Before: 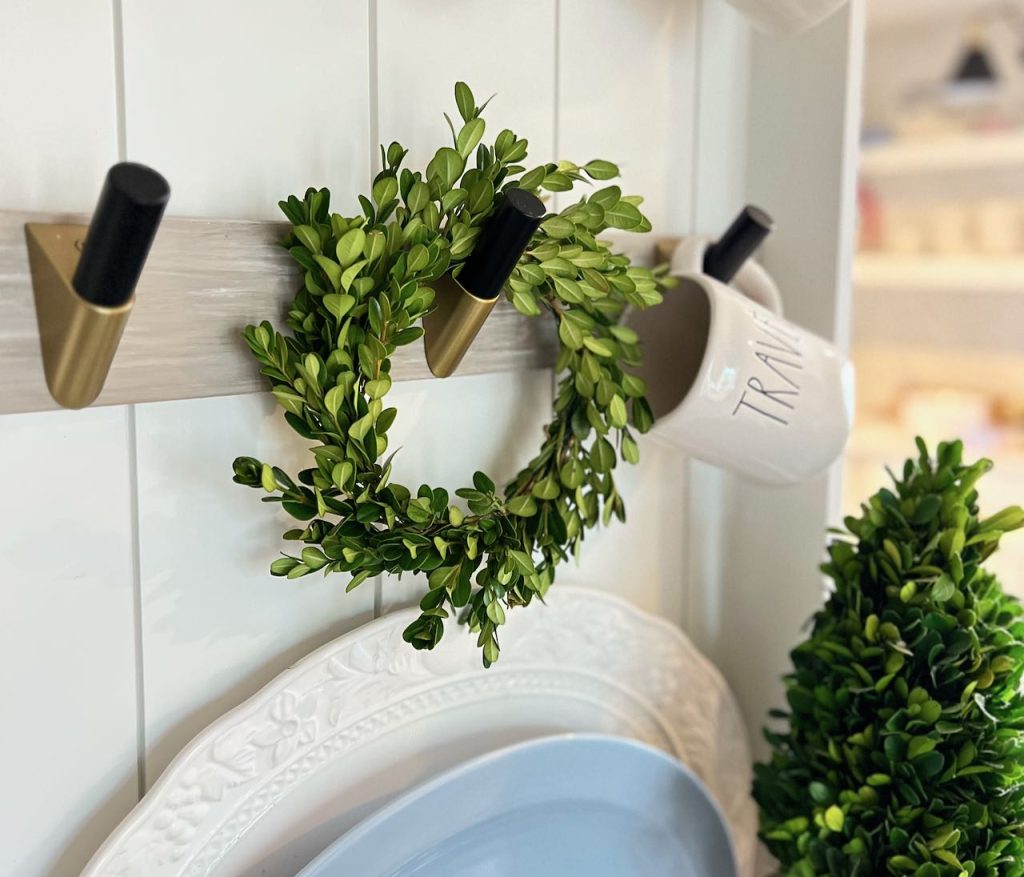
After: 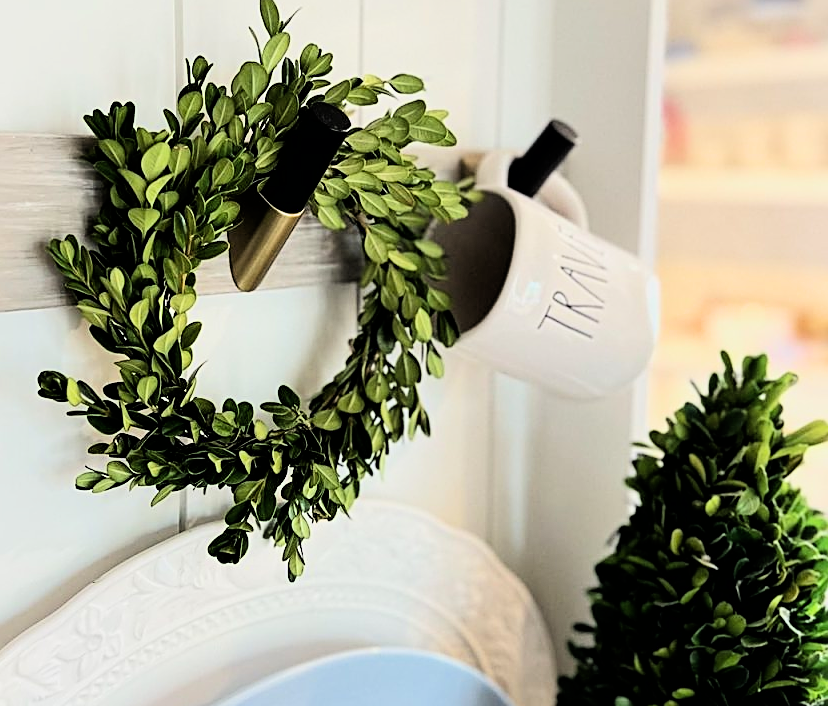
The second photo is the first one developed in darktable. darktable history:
filmic rgb: black relative exposure -4.97 EV, white relative exposure 3.99 EV, hardness 2.89, contrast 1.4, color science v6 (2022), iterations of high-quality reconstruction 0
exposure: black level correction -0.001, exposure 0.08 EV, compensate highlight preservation false
sharpen: on, module defaults
tone equalizer: -8 EV -0.447 EV, -7 EV -0.428 EV, -6 EV -0.348 EV, -5 EV -0.201 EV, -3 EV 0.192 EV, -2 EV 0.309 EV, -1 EV 0.365 EV, +0 EV 0.397 EV, edges refinement/feathering 500, mask exposure compensation -1.57 EV, preserve details no
contrast equalizer: y [[0.5, 0.5, 0.468, 0.5, 0.5, 0.5], [0.5 ×6], [0.5 ×6], [0 ×6], [0 ×6]]
crop: left 19.106%, top 9.817%, right 0%, bottom 9.622%
